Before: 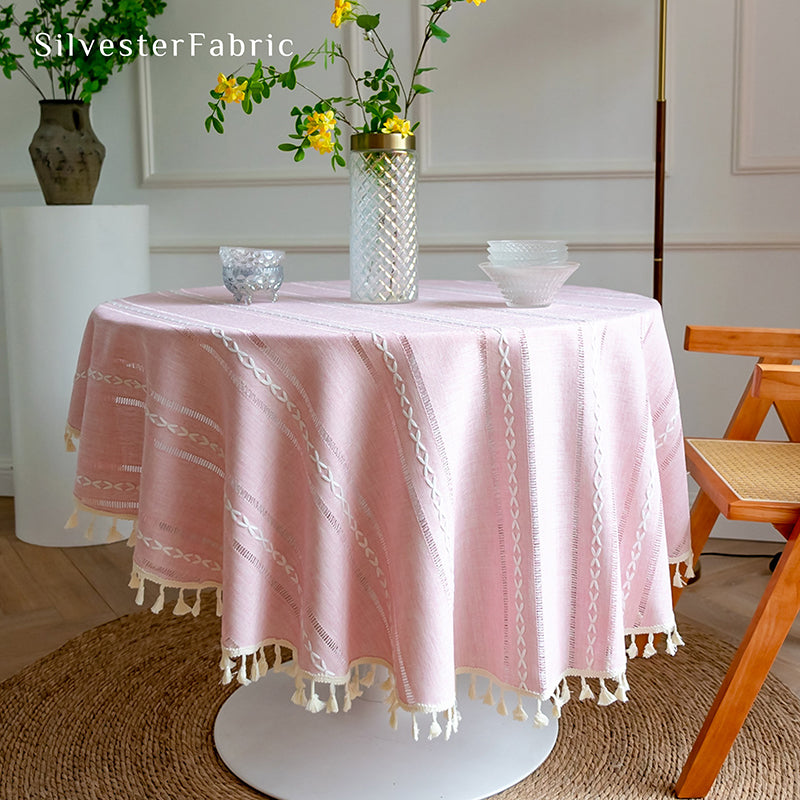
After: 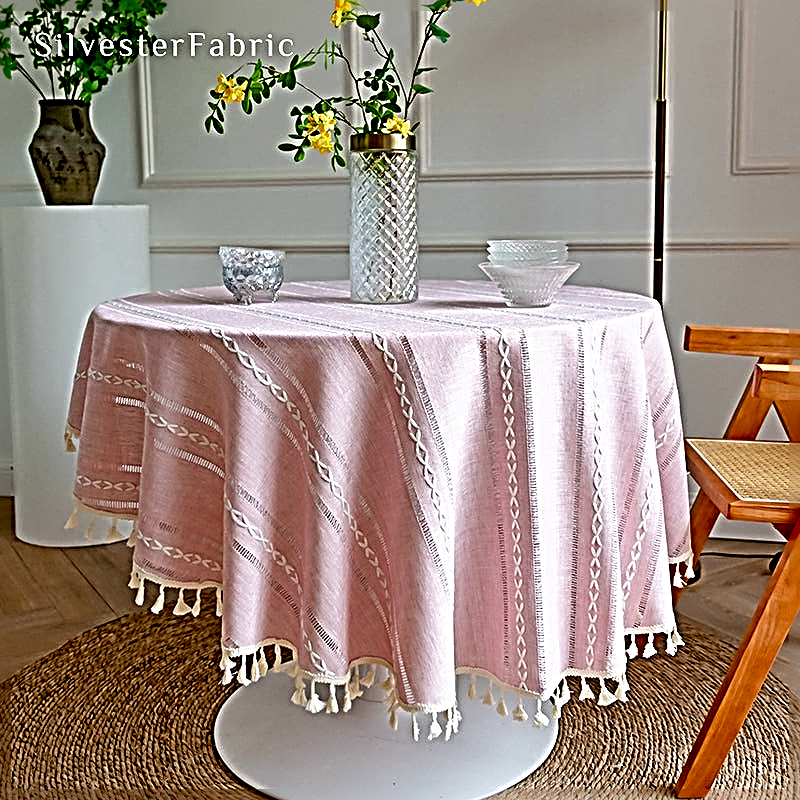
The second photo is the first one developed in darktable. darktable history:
exposure: black level correction 0.01, exposure 0.008 EV, compensate exposure bias true, compensate highlight preservation false
shadows and highlights: low approximation 0.01, soften with gaussian
sharpen: radius 4.043, amount 1.994
